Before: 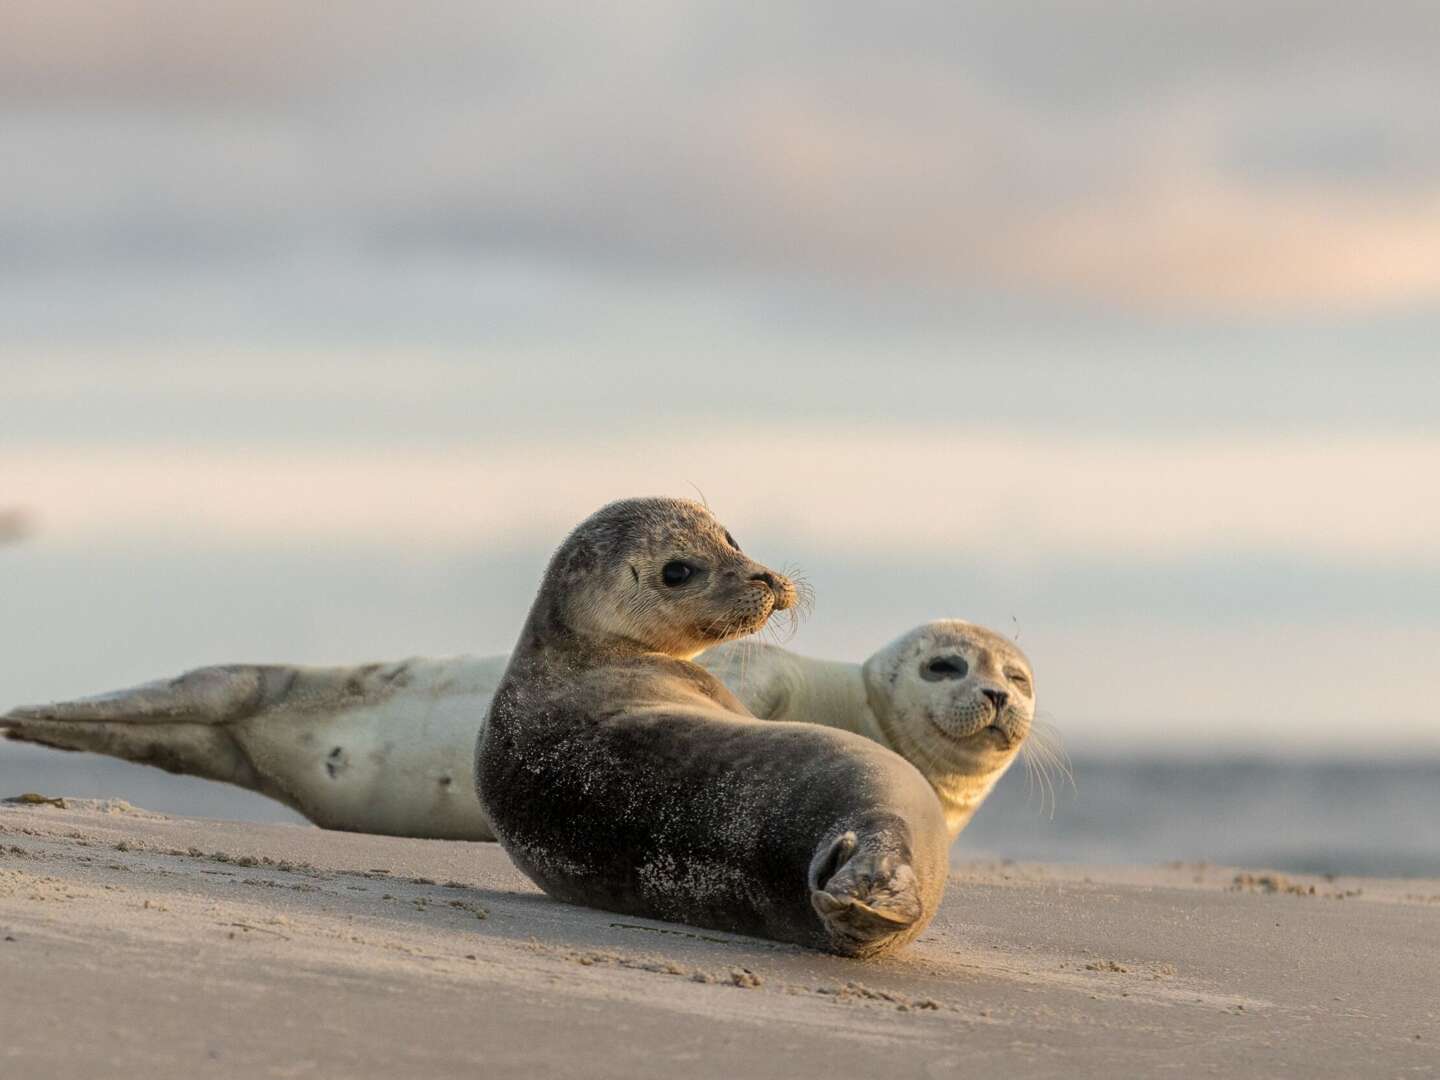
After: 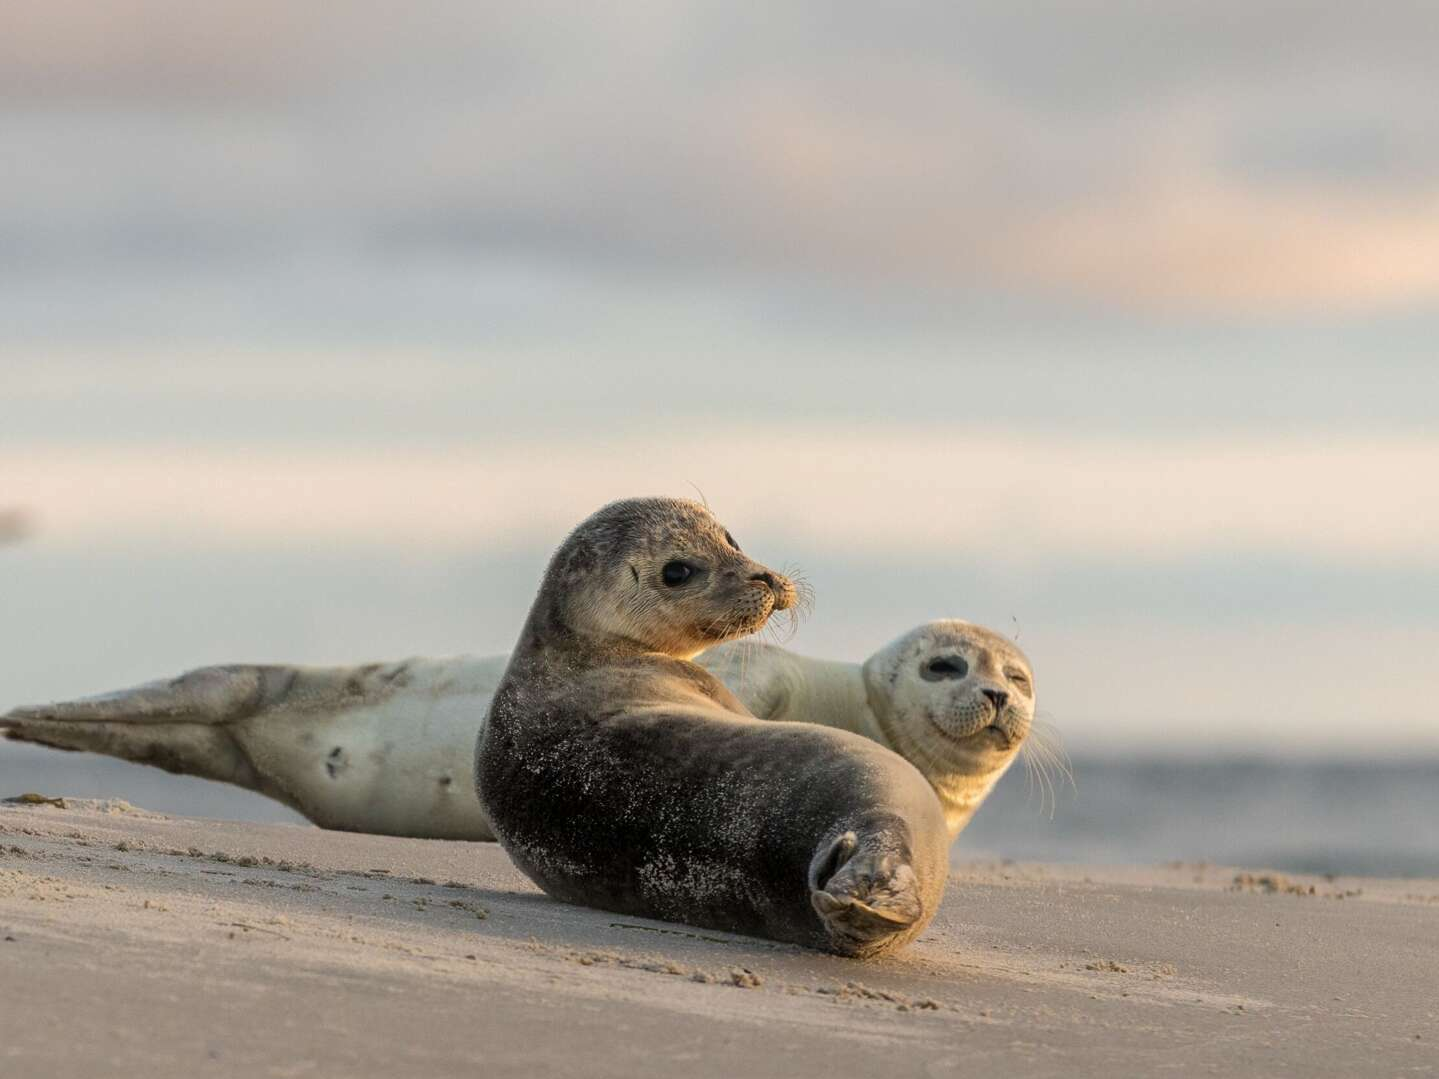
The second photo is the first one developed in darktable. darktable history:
tone equalizer: edges refinement/feathering 500, mask exposure compensation -1.57 EV, preserve details no
crop and rotate: left 0.069%, bottom 0.006%
